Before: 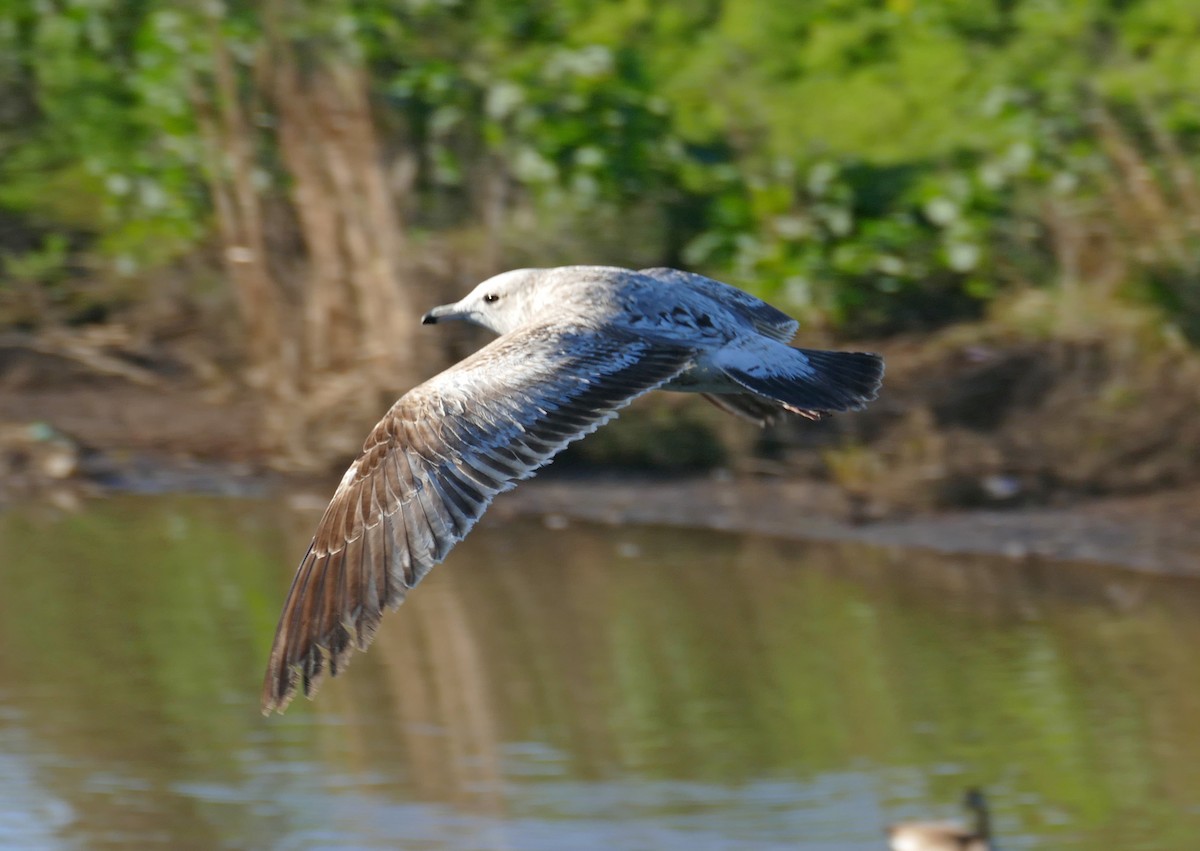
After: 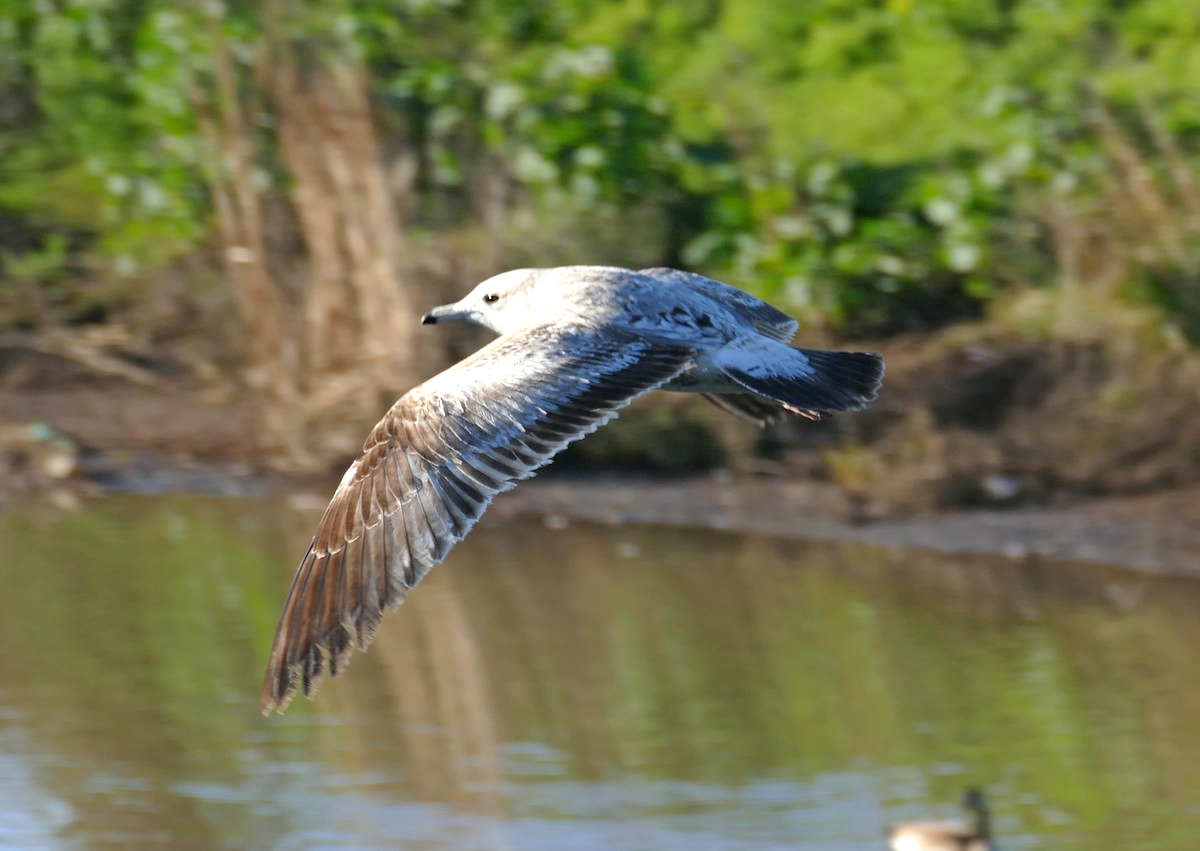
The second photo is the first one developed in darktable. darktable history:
tone equalizer: -8 EV -0.442 EV, -7 EV -0.399 EV, -6 EV -0.303 EV, -5 EV -0.22 EV, -3 EV 0.249 EV, -2 EV 0.306 EV, -1 EV 0.367 EV, +0 EV 0.426 EV
